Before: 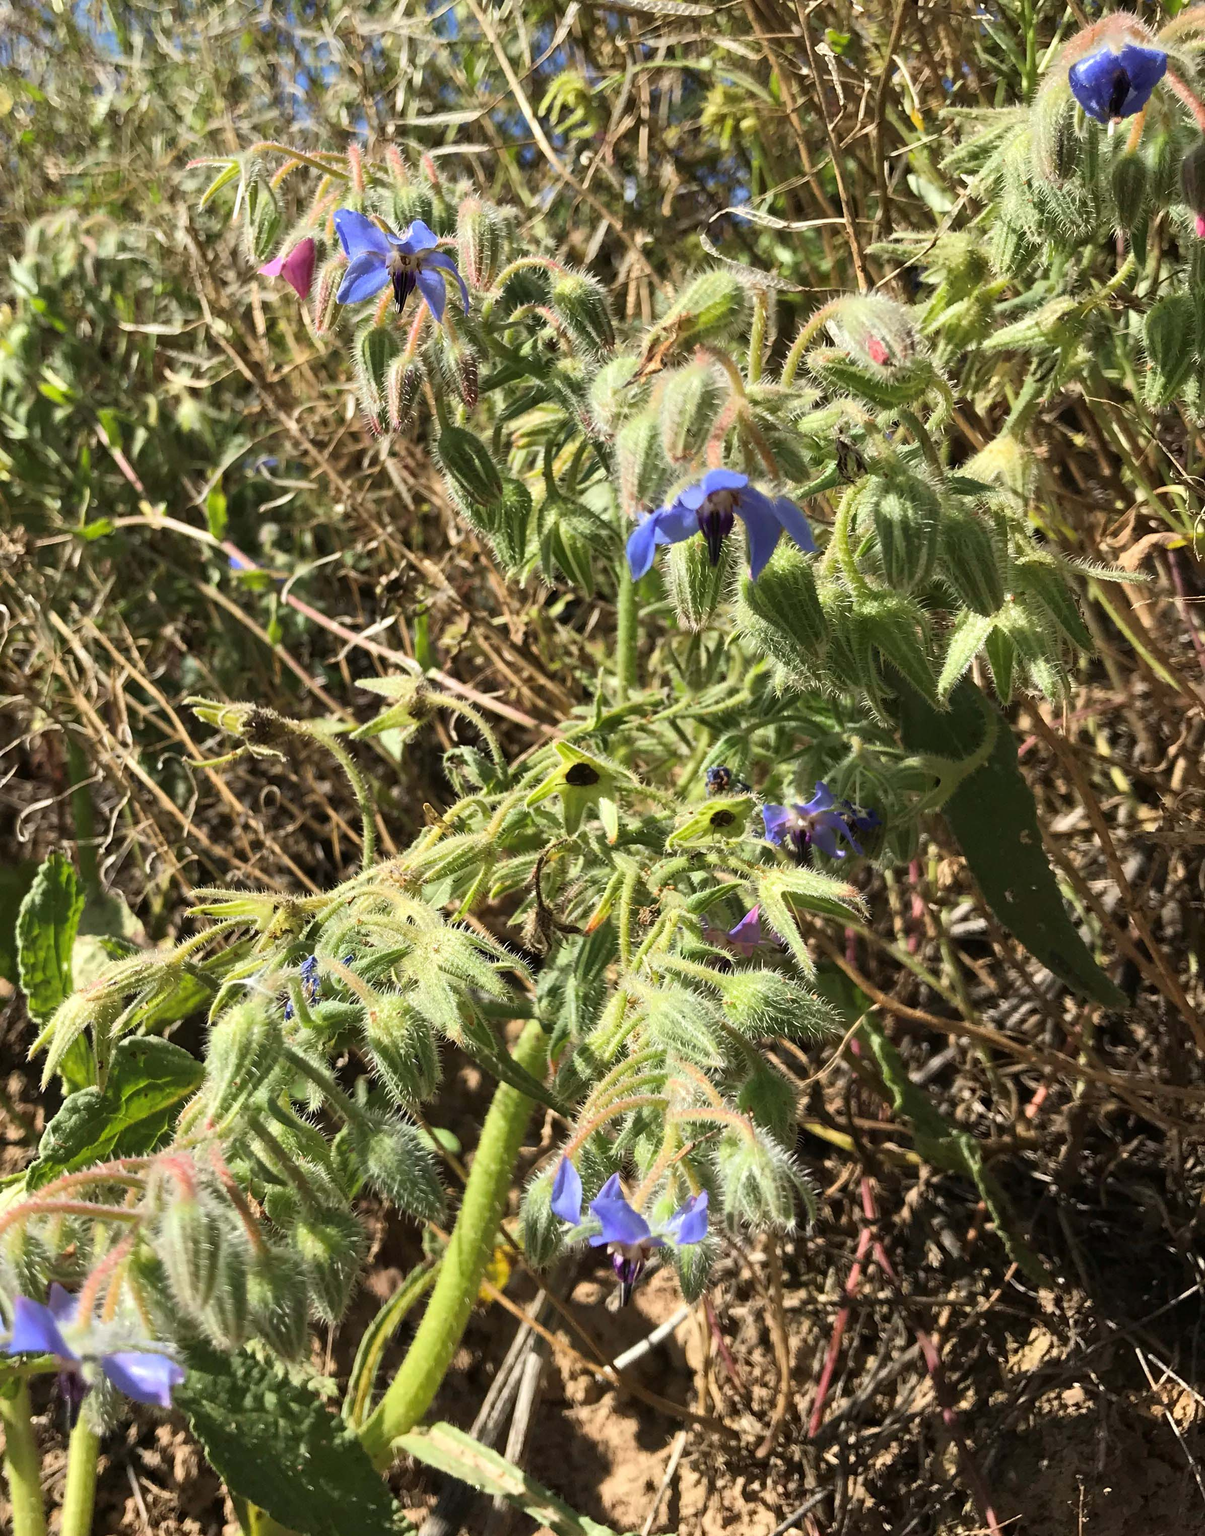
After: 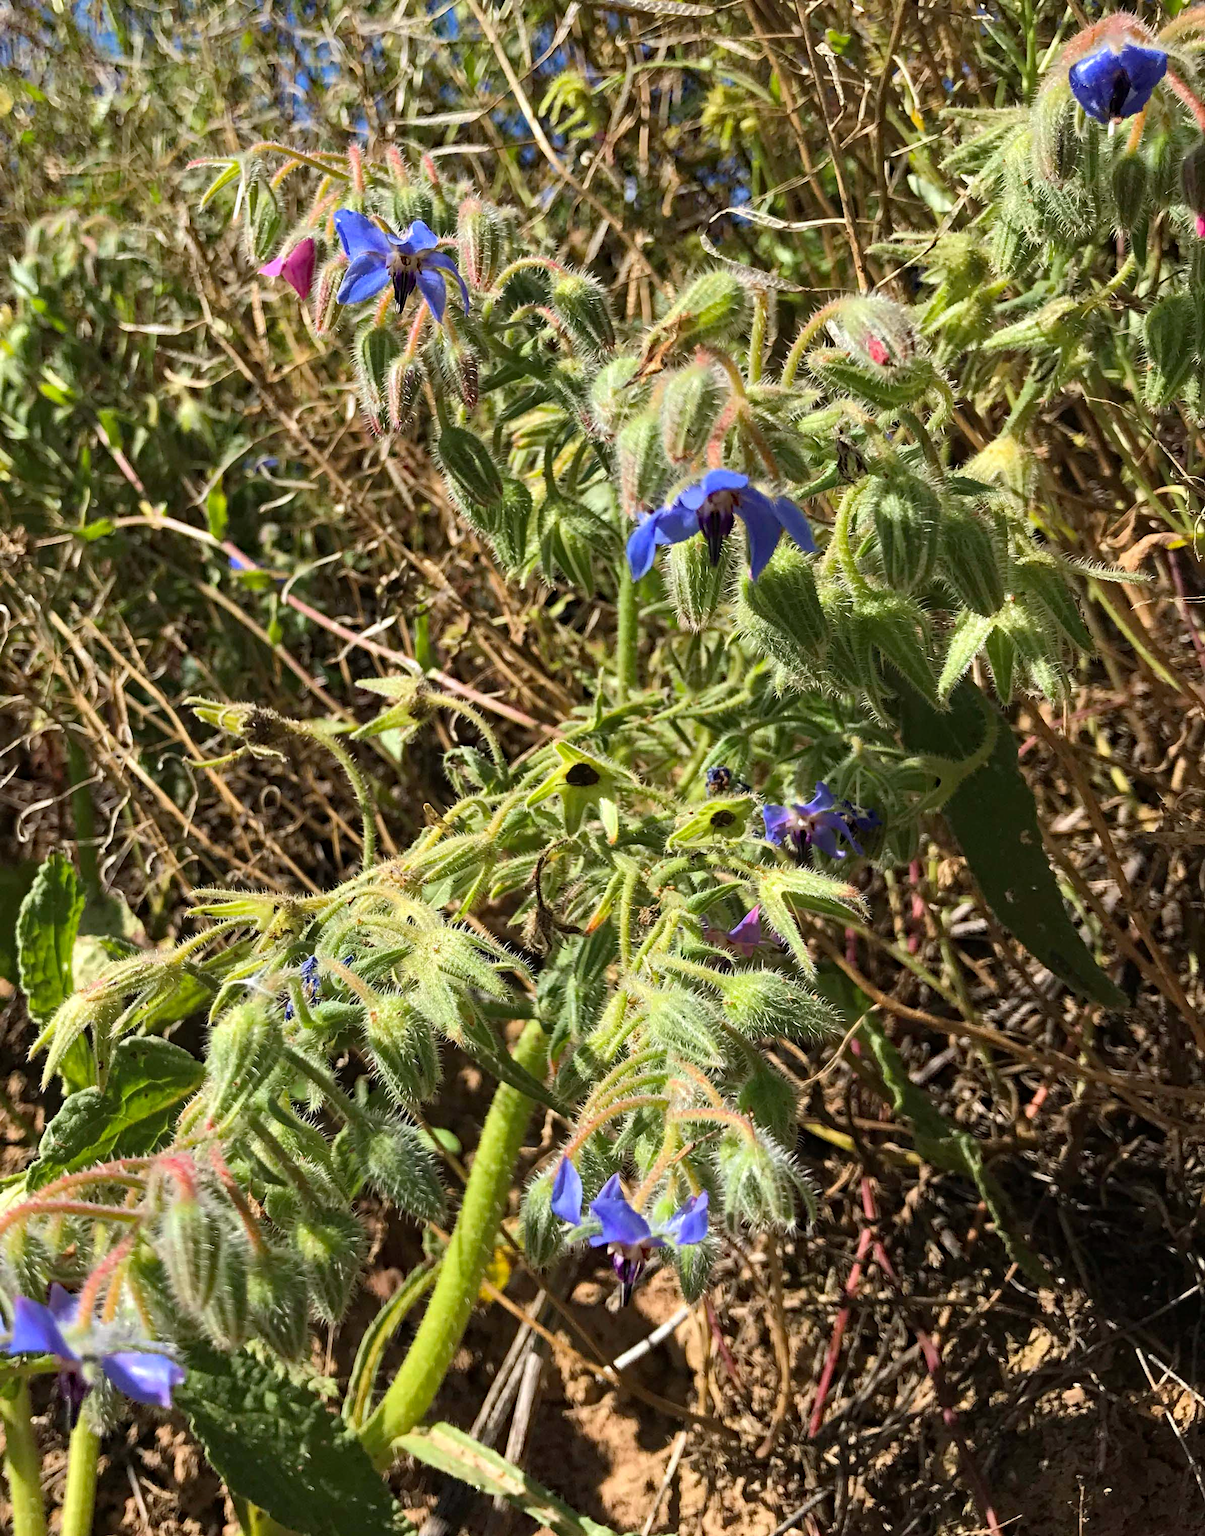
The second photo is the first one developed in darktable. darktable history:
haze removal: strength 0.421, compatibility mode true, adaptive false
